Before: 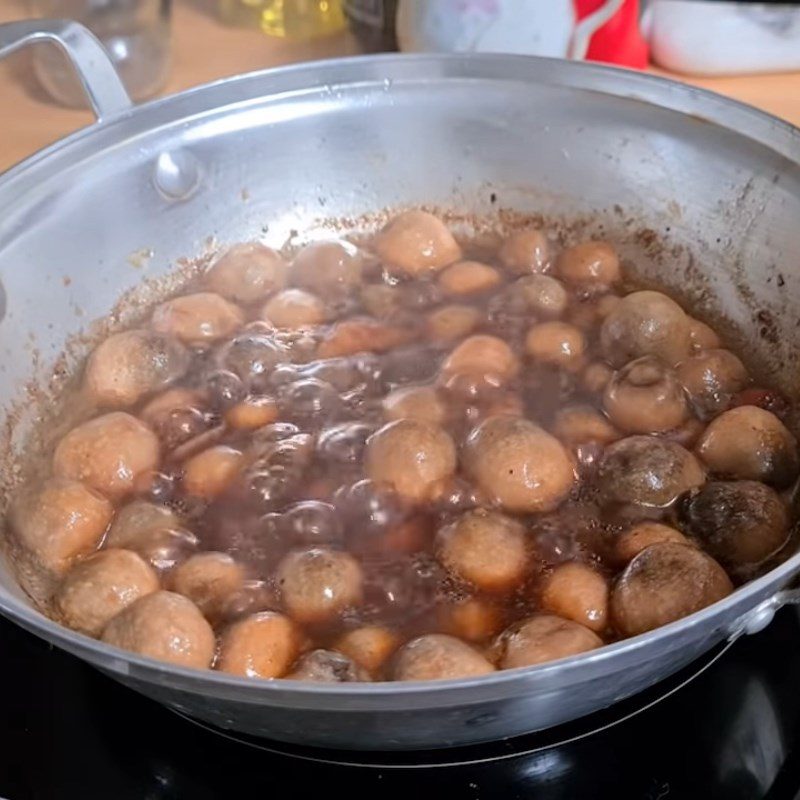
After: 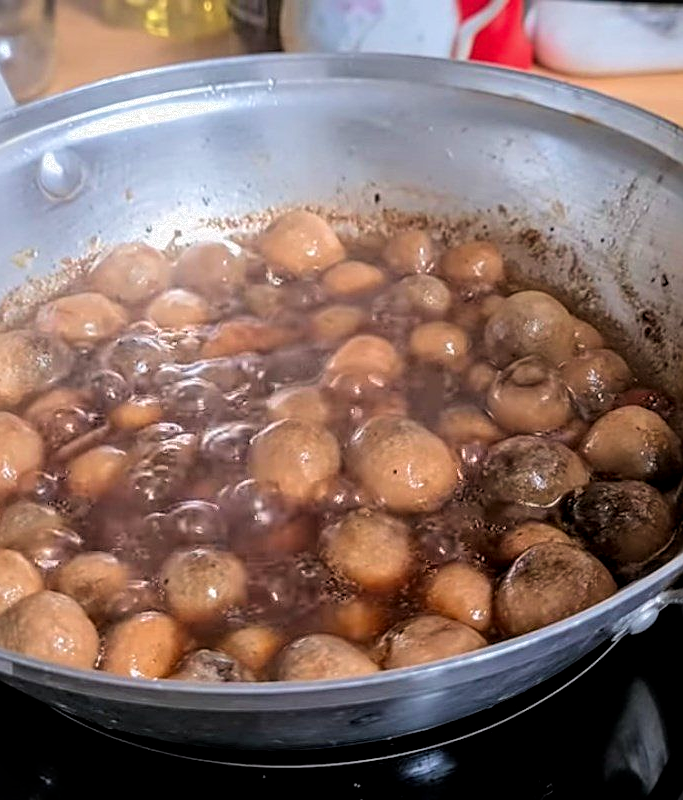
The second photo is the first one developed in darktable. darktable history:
local contrast: on, module defaults
velvia: strength 21.97%
filmic rgb: middle gray luminance 18.25%, black relative exposure -11.5 EV, white relative exposure 2.61 EV, target black luminance 0%, hardness 8.38, latitude 98.79%, contrast 1.082, shadows ↔ highlights balance 0.5%, color science v6 (2022)
sharpen: on, module defaults
crop and rotate: left 14.549%
